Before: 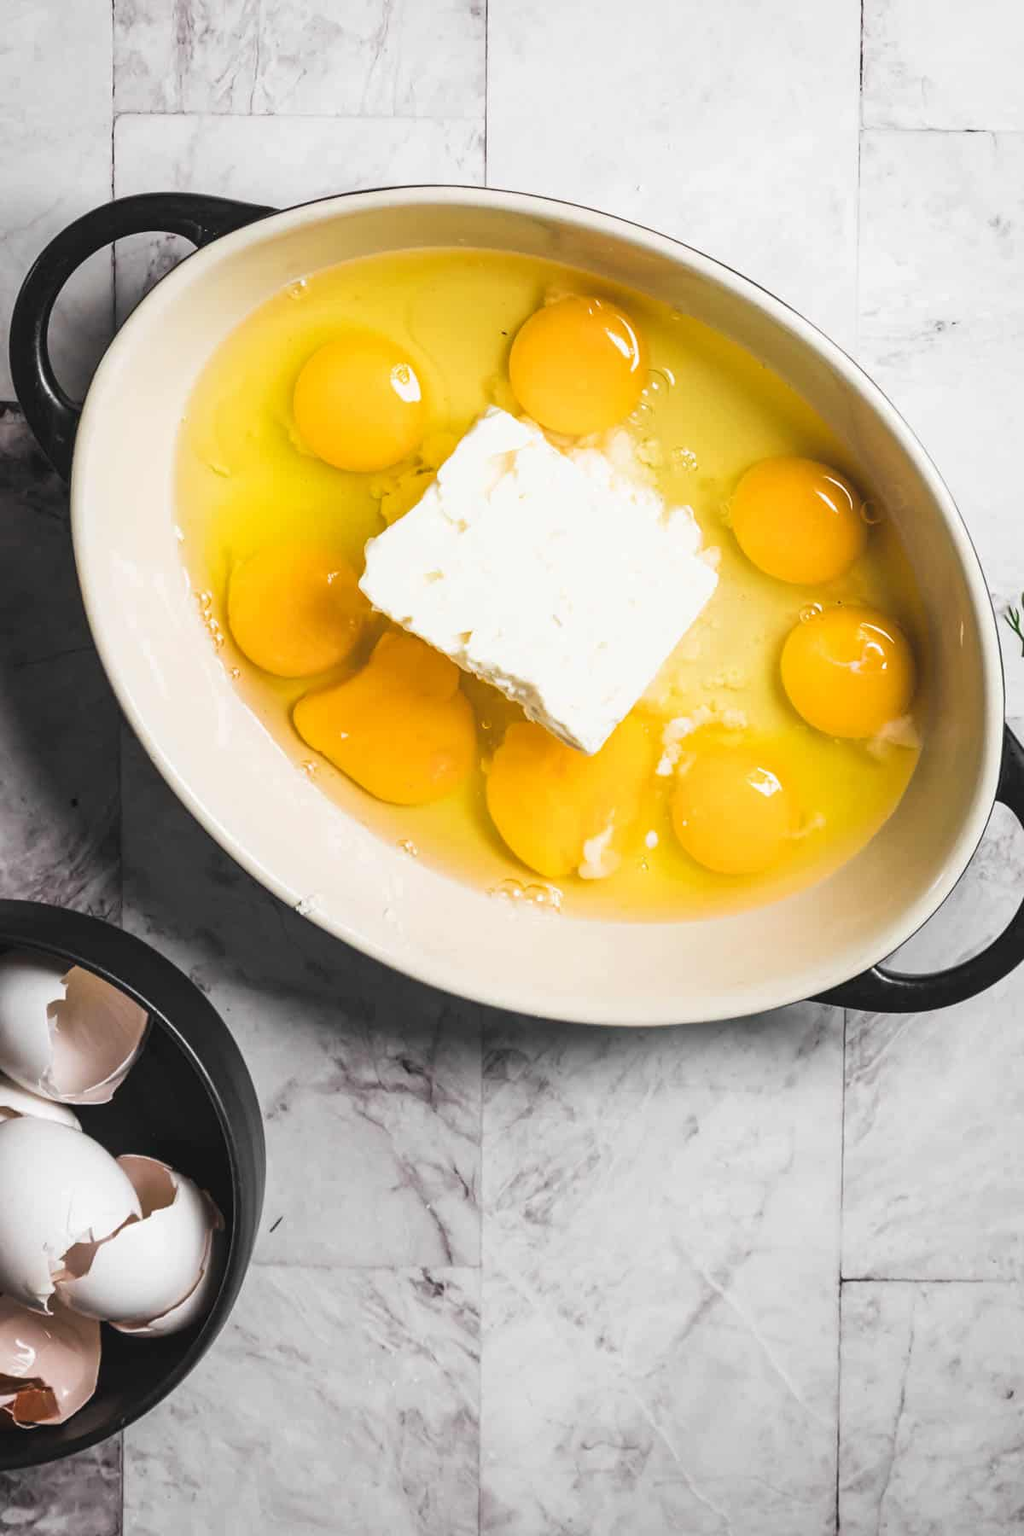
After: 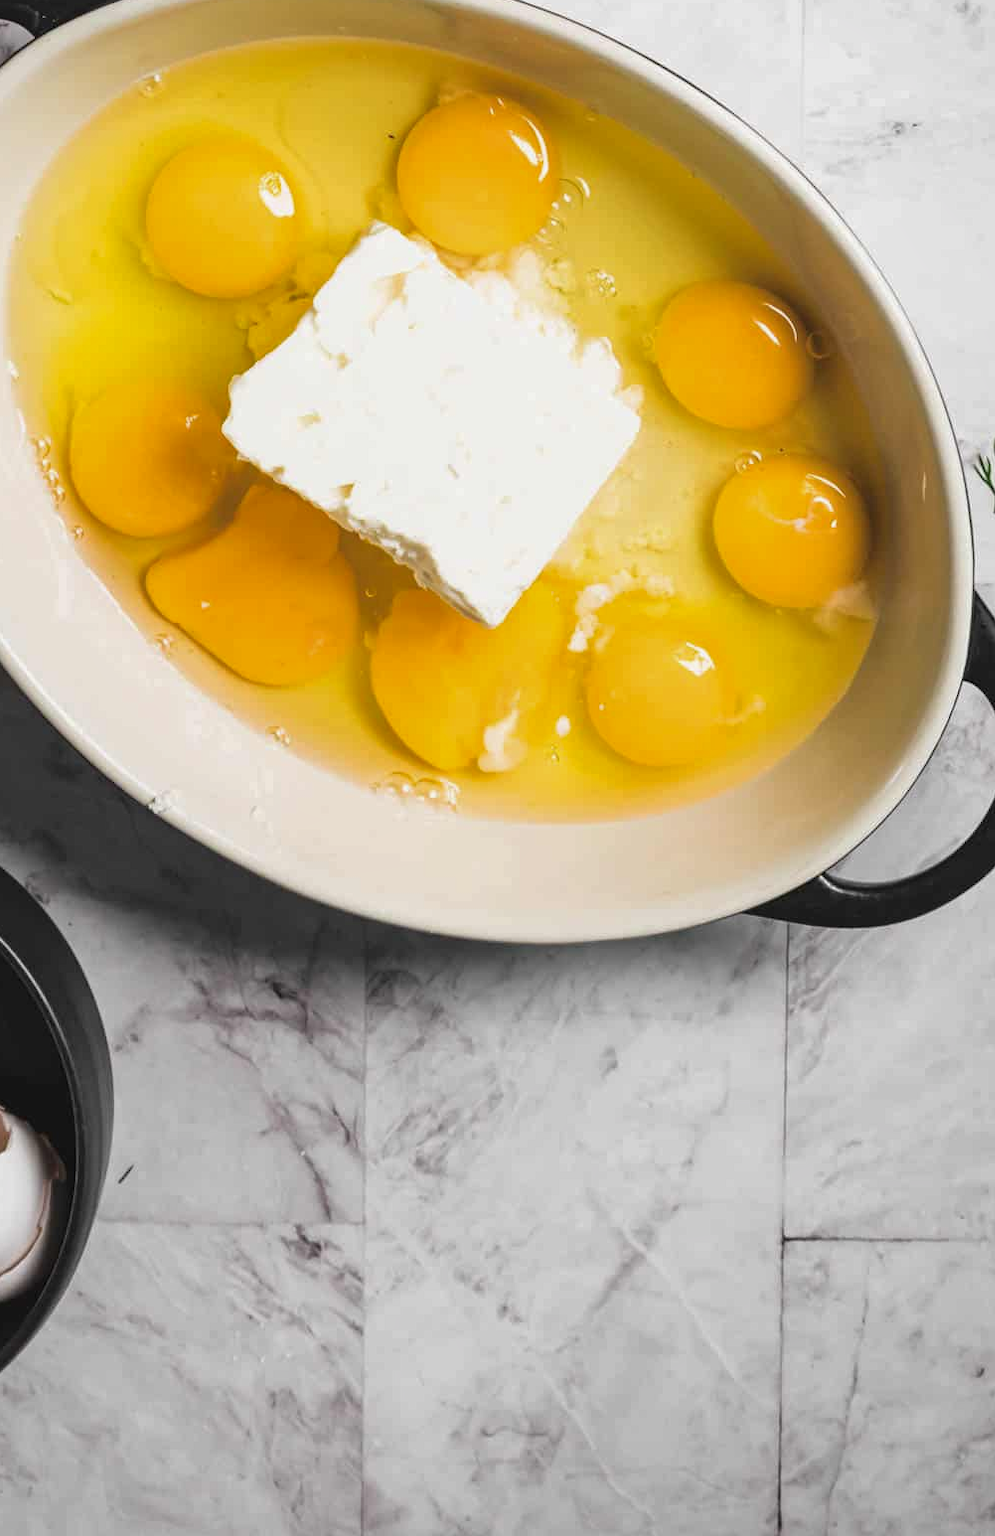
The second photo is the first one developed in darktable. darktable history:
shadows and highlights: shadows -20.41, white point adjustment -1.85, highlights -34.82
contrast brightness saturation: saturation -0.047
crop: left 16.478%, top 14.073%
